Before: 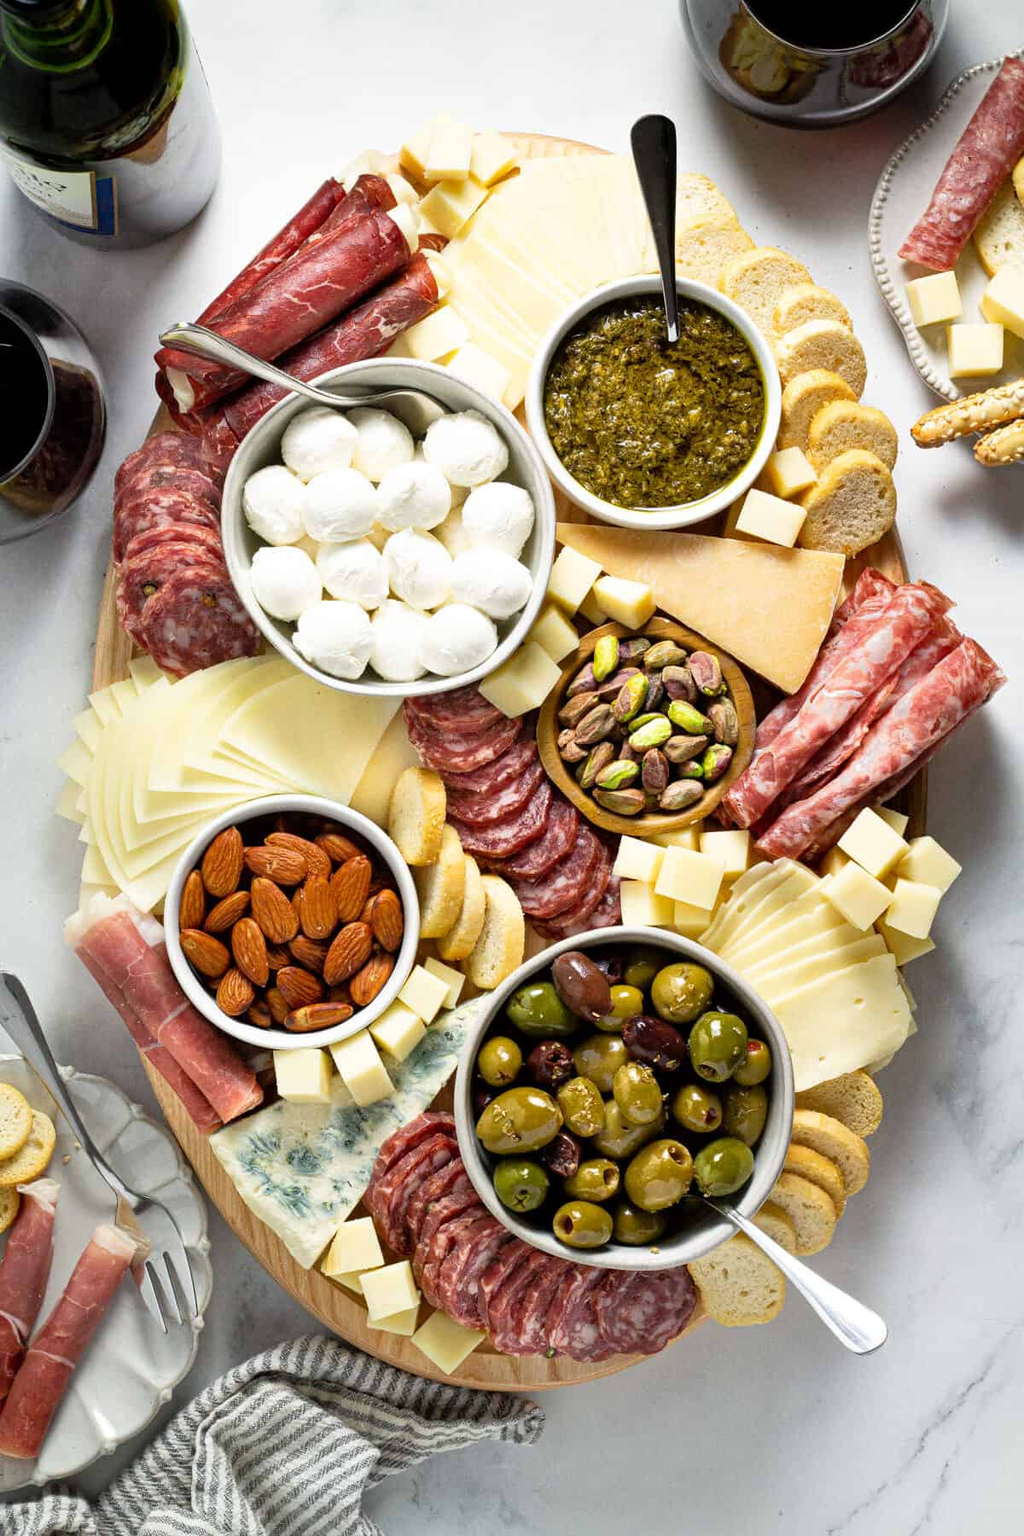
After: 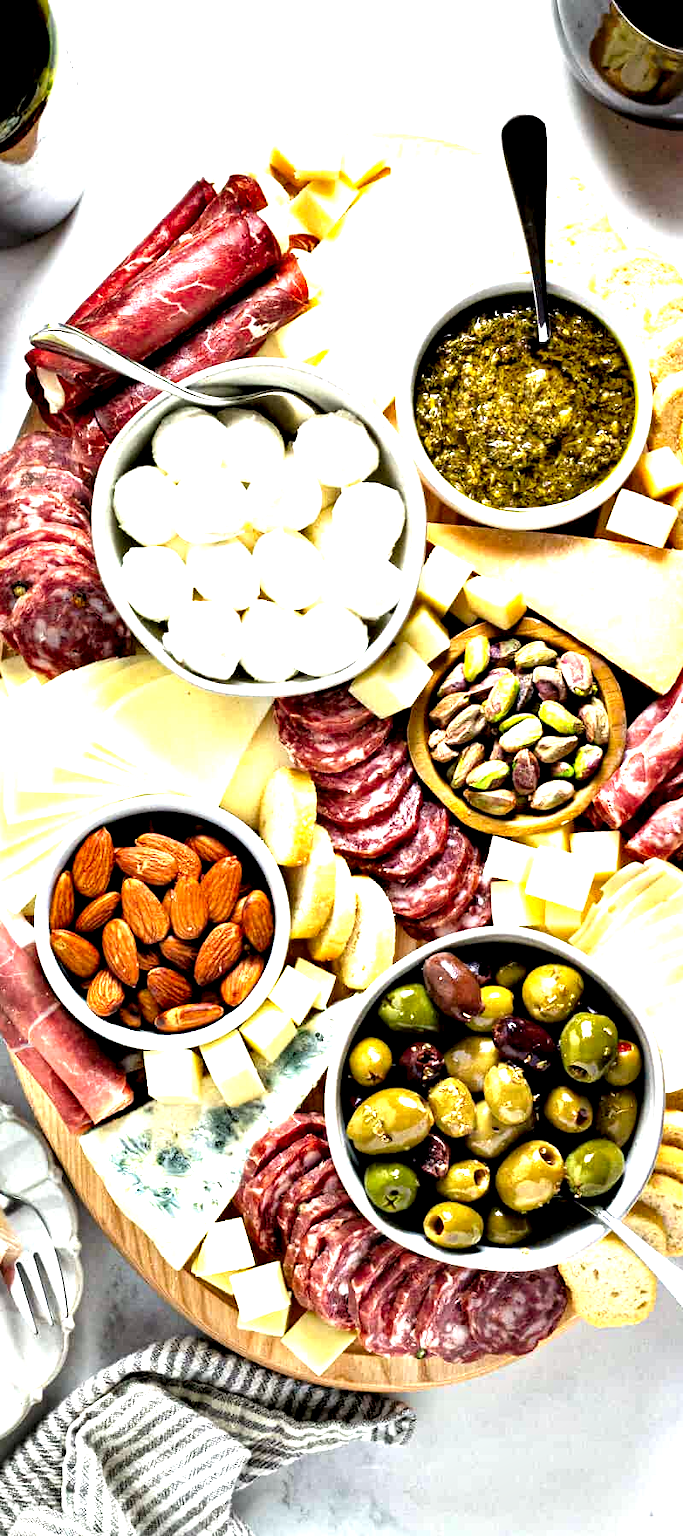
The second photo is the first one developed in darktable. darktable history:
crop and rotate: left 12.685%, right 20.557%
exposure: exposure 1.064 EV, compensate highlight preservation false
contrast equalizer: y [[0.6 ×6], [0.55 ×6], [0 ×6], [0 ×6], [0 ×6]]
